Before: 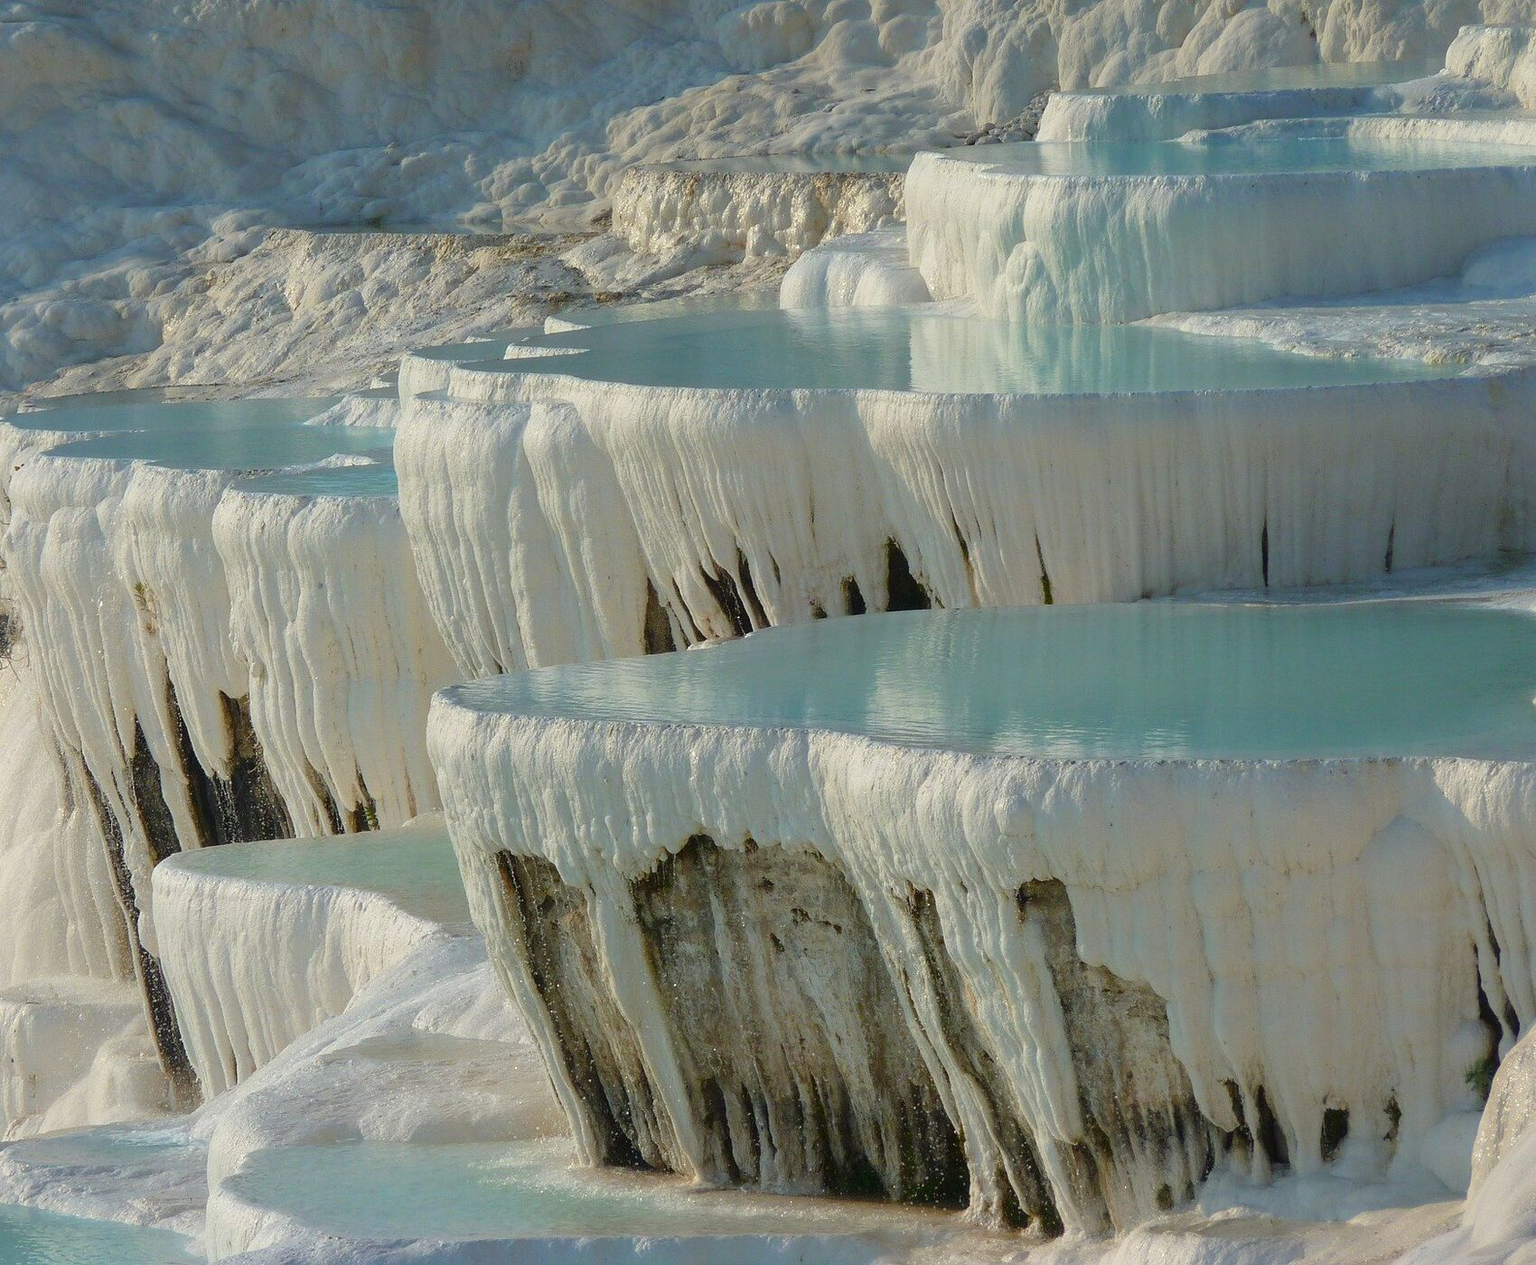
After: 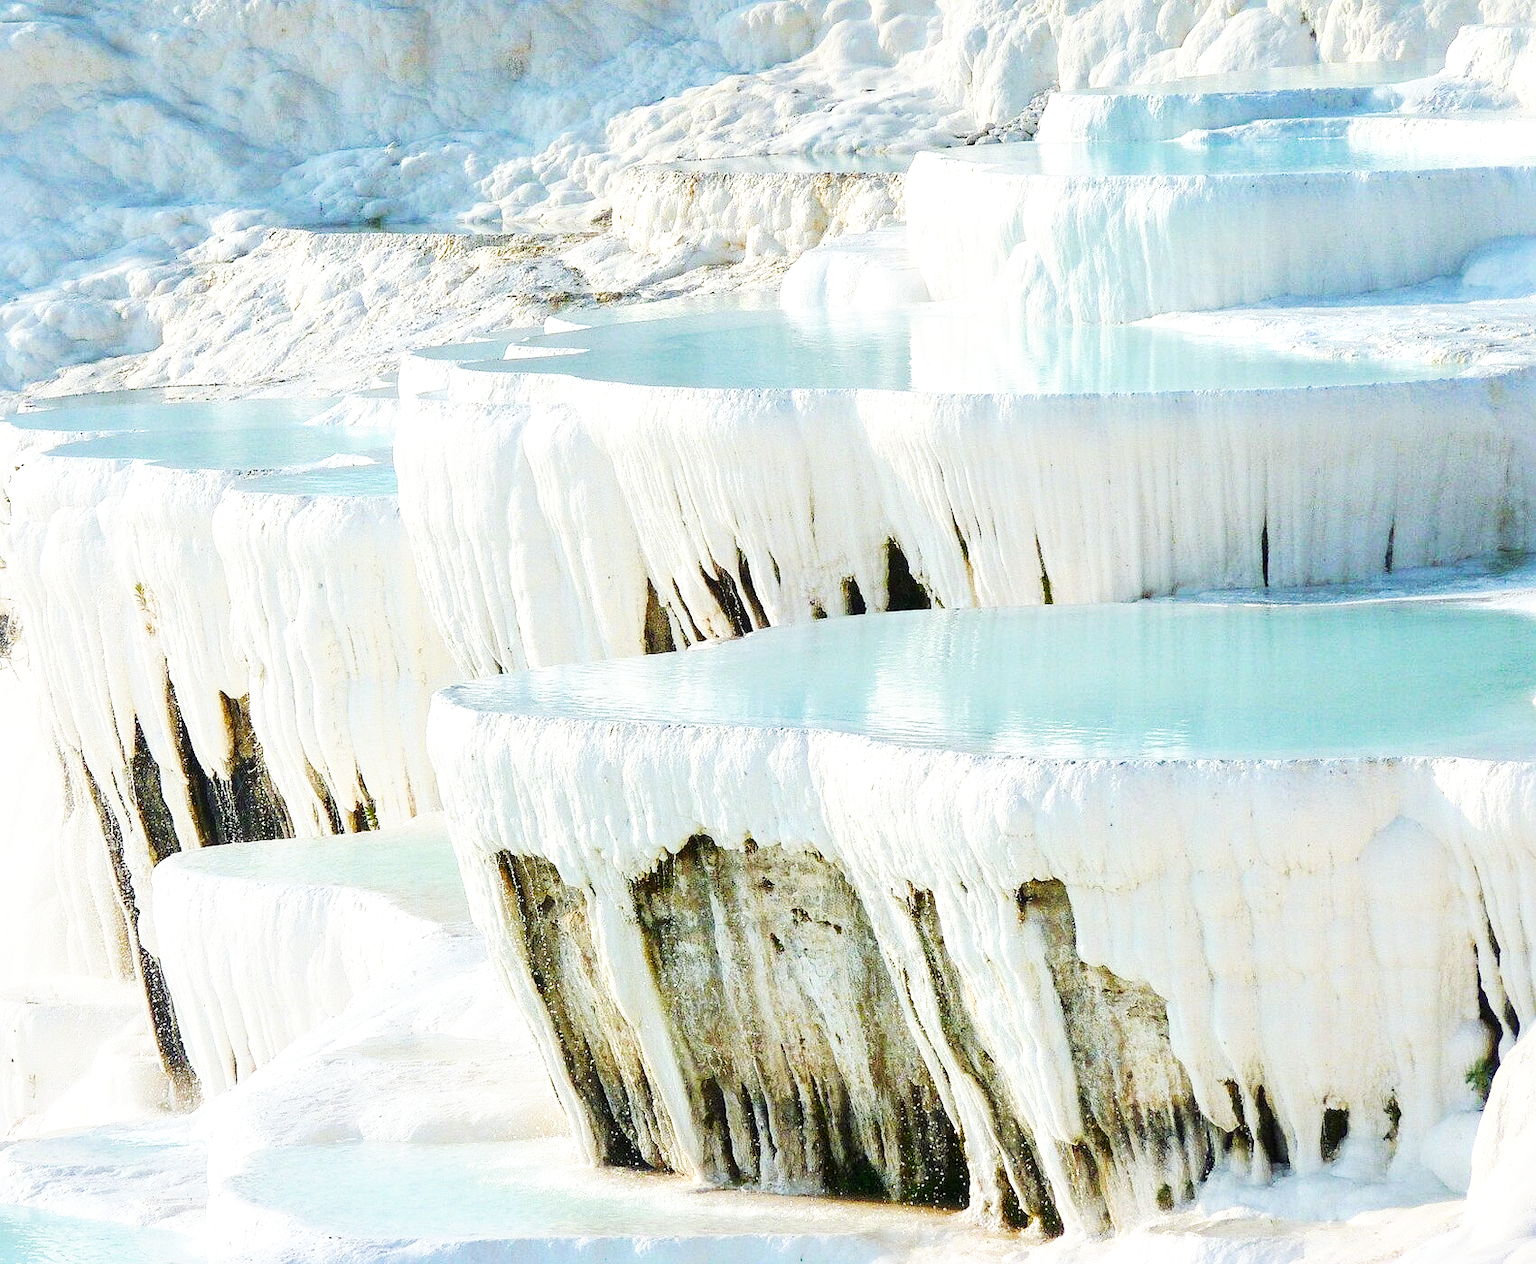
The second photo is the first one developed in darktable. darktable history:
tone equalizer: on, module defaults
exposure: exposure 0.6 EV, compensate highlight preservation false
white balance: red 0.983, blue 1.036
sharpen: radius 1.272, amount 0.305, threshold 0
base curve: curves: ch0 [(0, 0) (0.007, 0.004) (0.027, 0.03) (0.046, 0.07) (0.207, 0.54) (0.442, 0.872) (0.673, 0.972) (1, 1)], preserve colors none
local contrast: mode bilateral grid, contrast 20, coarseness 50, detail 120%, midtone range 0.2
